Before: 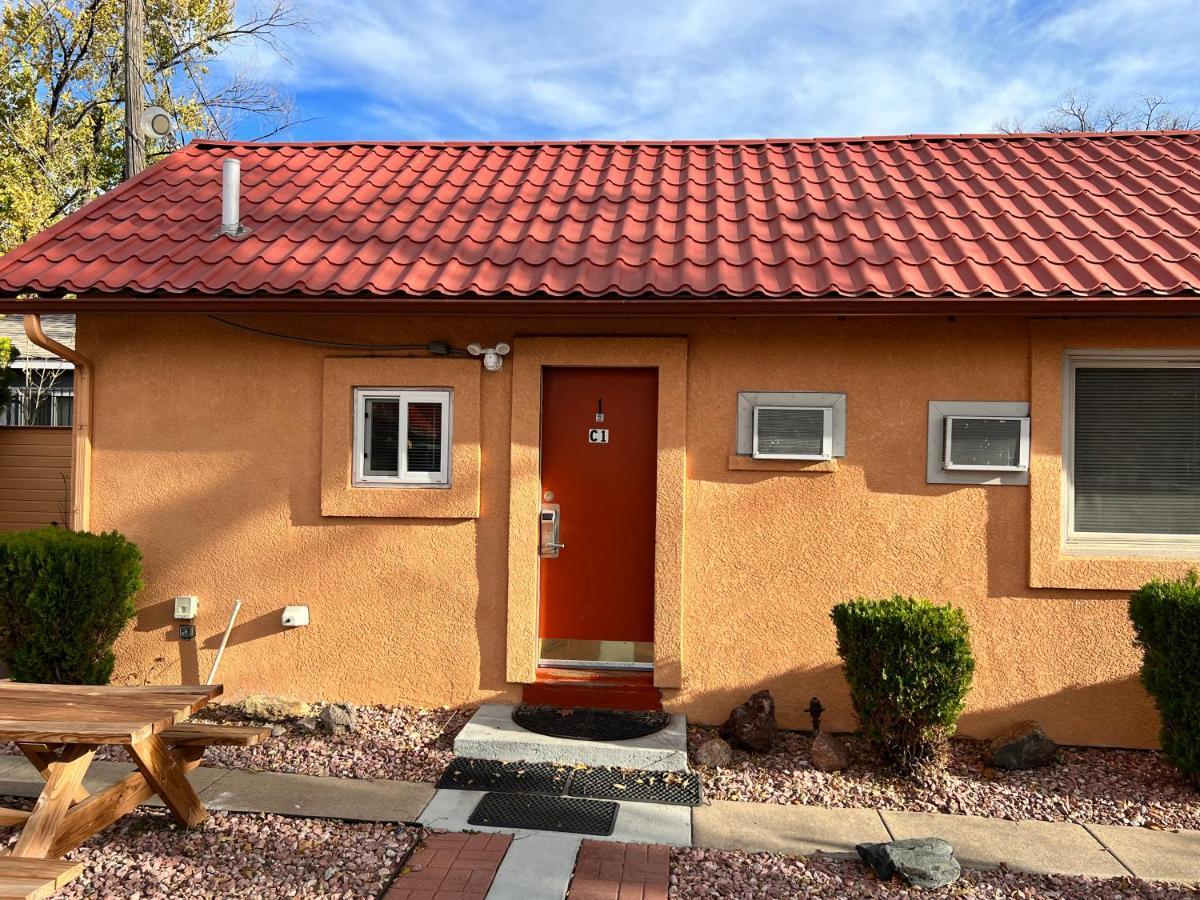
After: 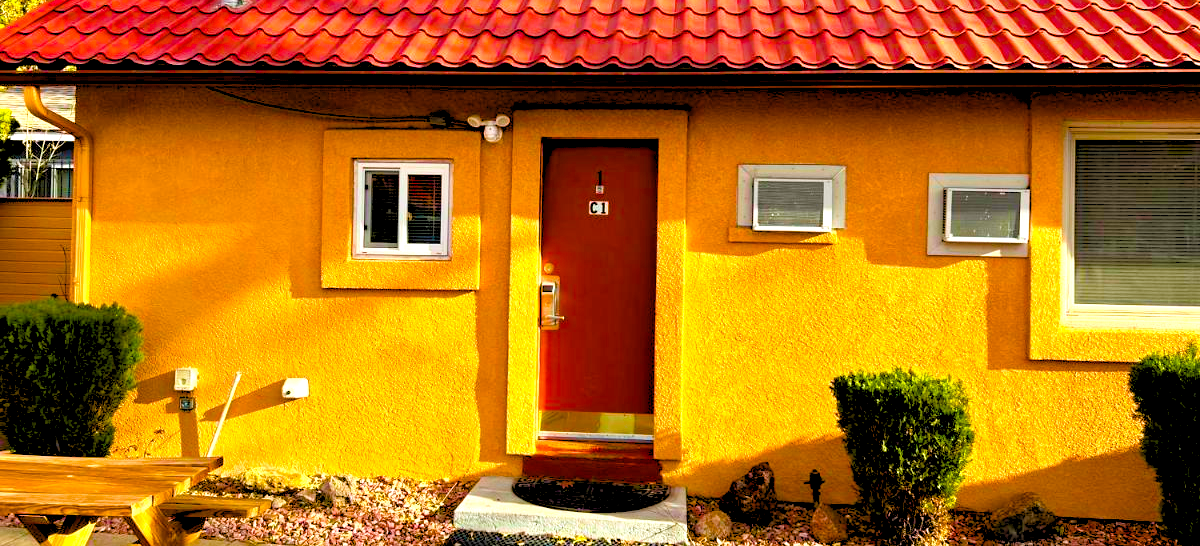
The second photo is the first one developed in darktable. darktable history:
color balance rgb: linear chroma grading › global chroma 25%, perceptual saturation grading › global saturation 40%, perceptual saturation grading › highlights -50%, perceptual saturation grading › shadows 30%, perceptual brilliance grading › global brilliance 25%, global vibrance 60%
crop and rotate: top 25.357%, bottom 13.942%
rgb levels: preserve colors sum RGB, levels [[0.038, 0.433, 0.934], [0, 0.5, 1], [0, 0.5, 1]]
velvia: on, module defaults
